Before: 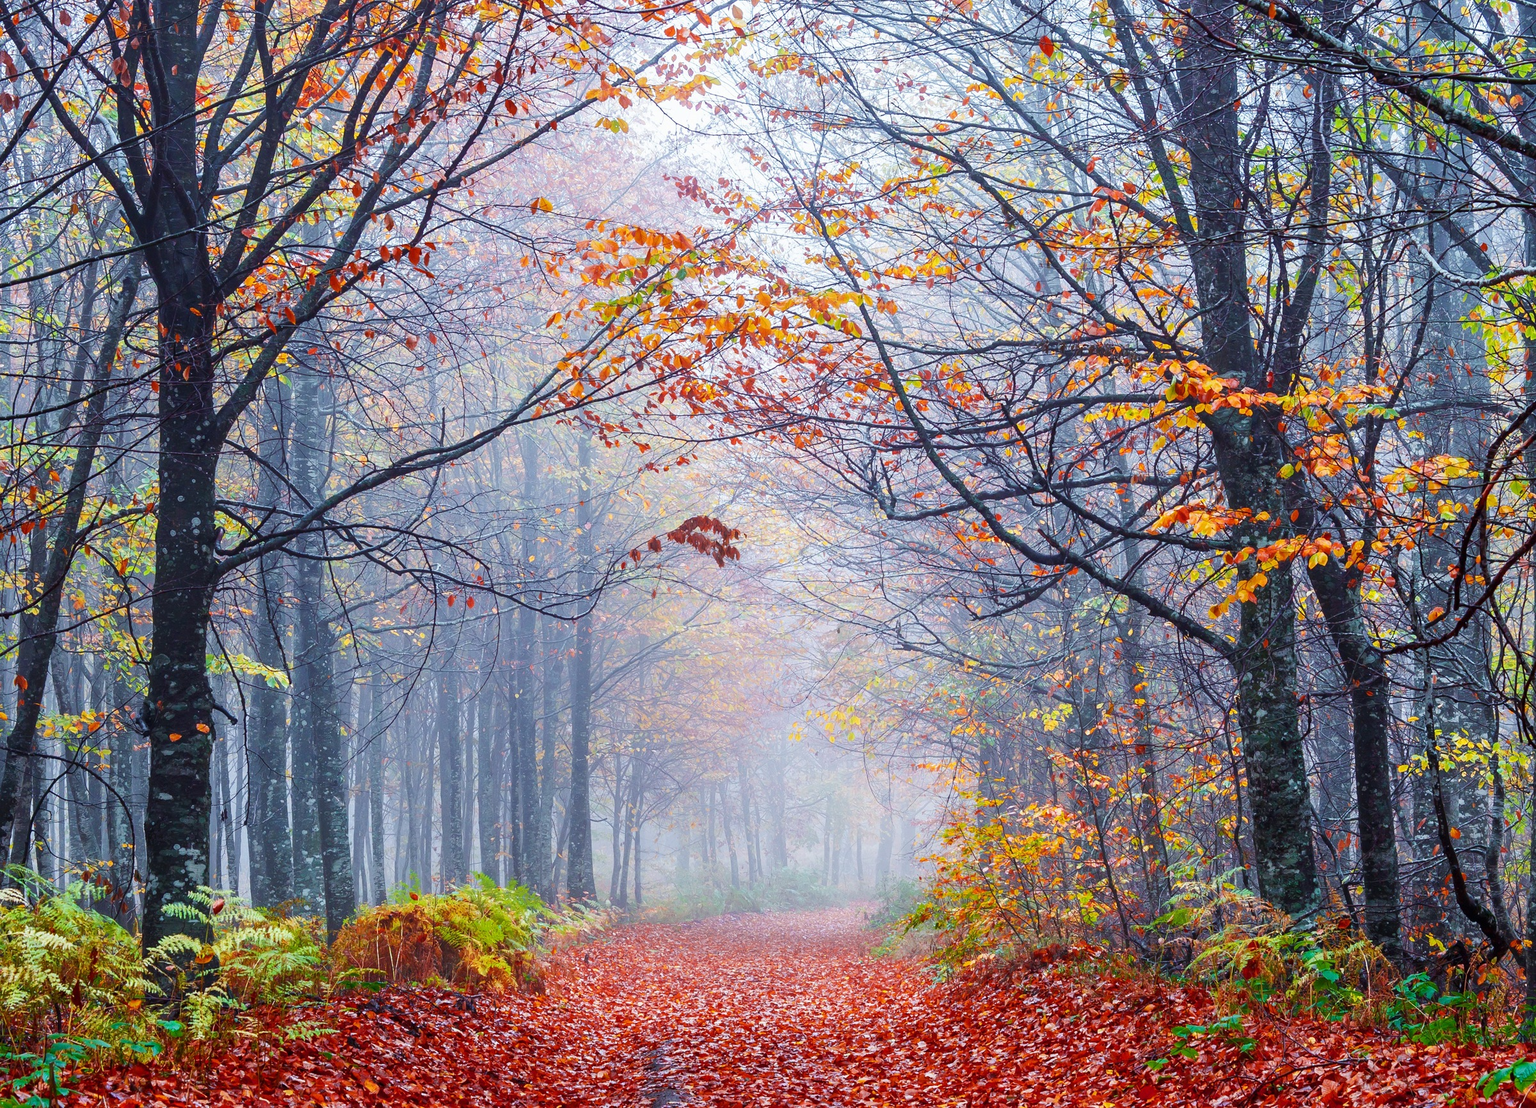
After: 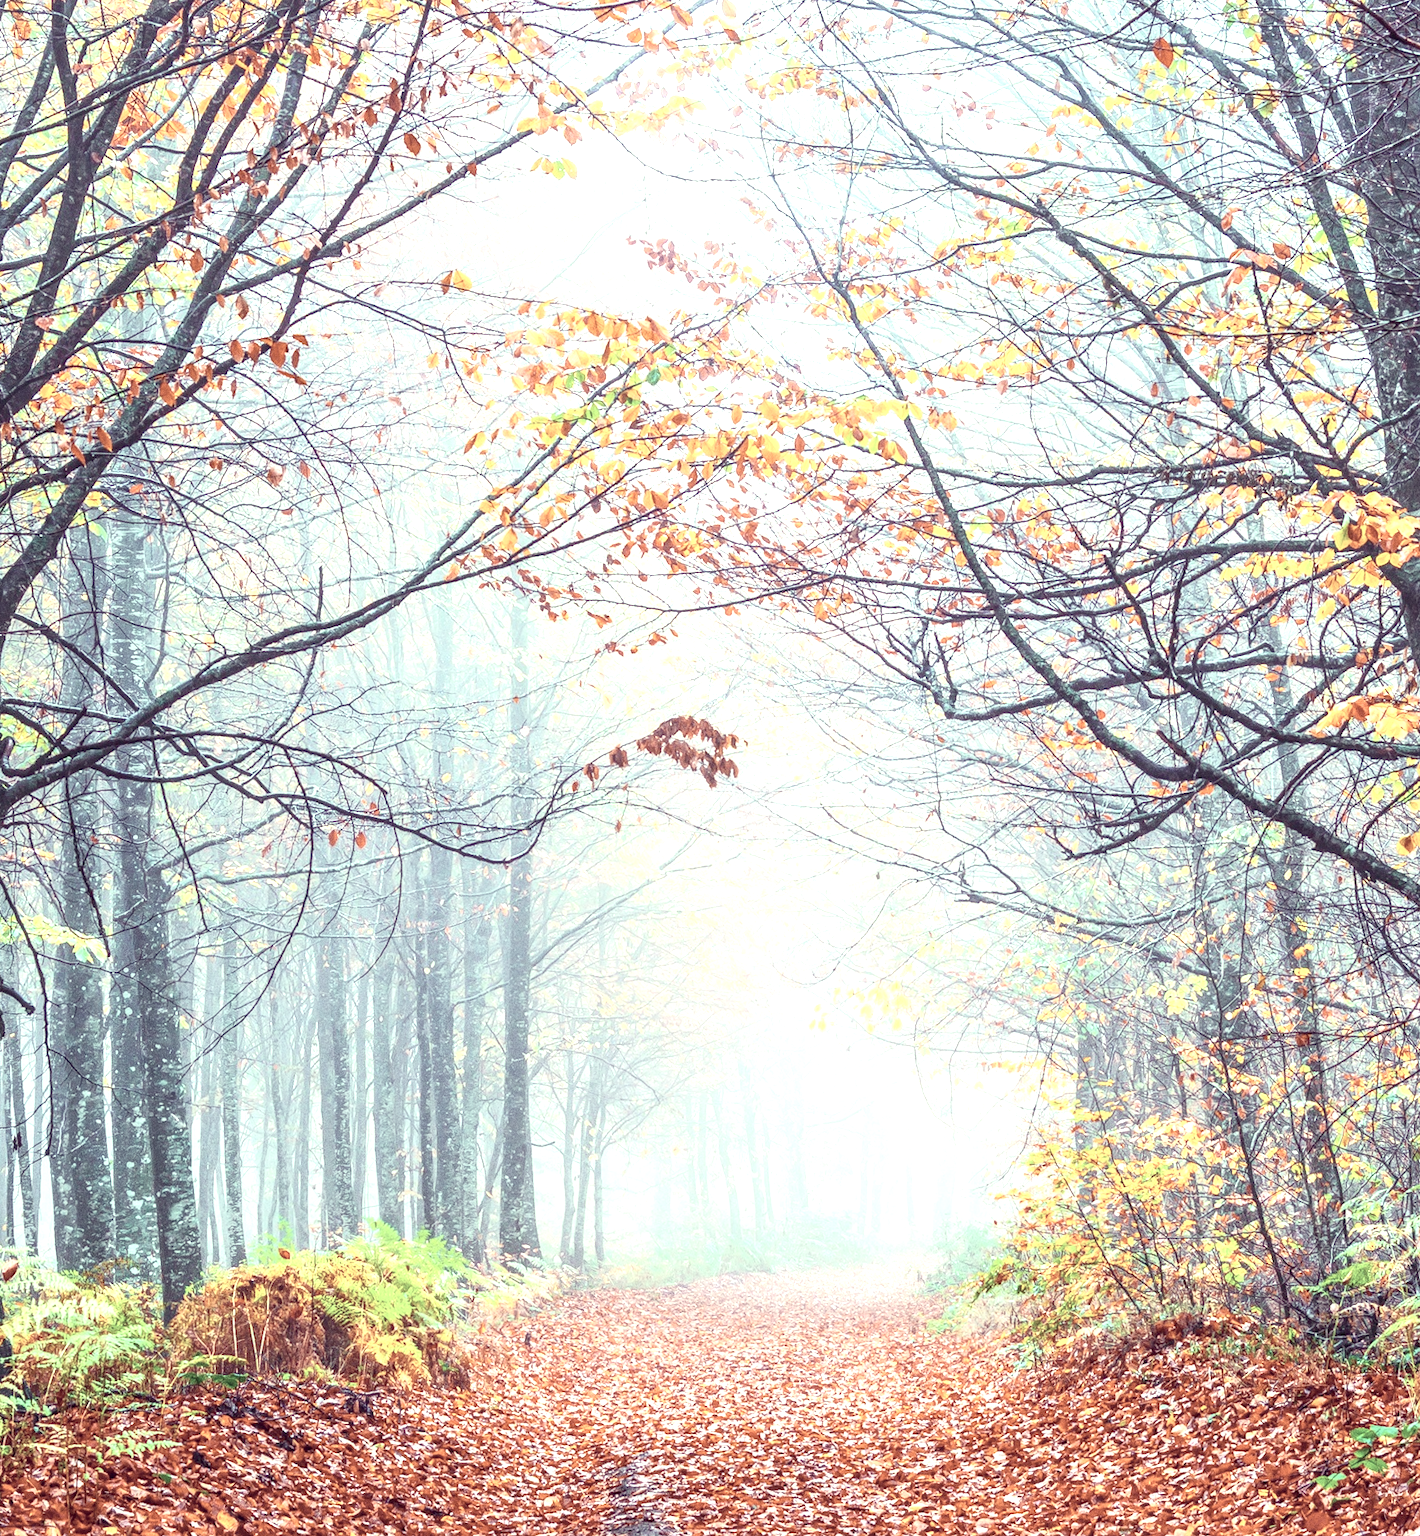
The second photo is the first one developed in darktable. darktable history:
grain: coarseness 0.09 ISO
exposure: black level correction 0.001, exposure 1.3 EV, compensate highlight preservation false
crop and rotate: left 13.537%, right 19.796%
local contrast: highlights 0%, shadows 0%, detail 133%
color correction: highlights a* -20.17, highlights b* 20.27, shadows a* 20.03, shadows b* -20.46, saturation 0.43
tone curve: curves: ch0 [(0, 0.01) (0.037, 0.032) (0.131, 0.108) (0.275, 0.258) (0.483, 0.512) (0.61, 0.661) (0.696, 0.76) (0.792, 0.867) (0.911, 0.955) (0.997, 0.995)]; ch1 [(0, 0) (0.308, 0.268) (0.425, 0.383) (0.503, 0.502) (0.529, 0.543) (0.706, 0.754) (0.869, 0.907) (1, 1)]; ch2 [(0, 0) (0.228, 0.196) (0.336, 0.315) (0.399, 0.403) (0.485, 0.487) (0.502, 0.502) (0.525, 0.523) (0.545, 0.552) (0.587, 0.61) (0.636, 0.654) (0.711, 0.729) (0.855, 0.87) (0.998, 0.977)], color space Lab, independent channels, preserve colors none
rotate and perspective: rotation -0.45°, automatic cropping original format, crop left 0.008, crop right 0.992, crop top 0.012, crop bottom 0.988
